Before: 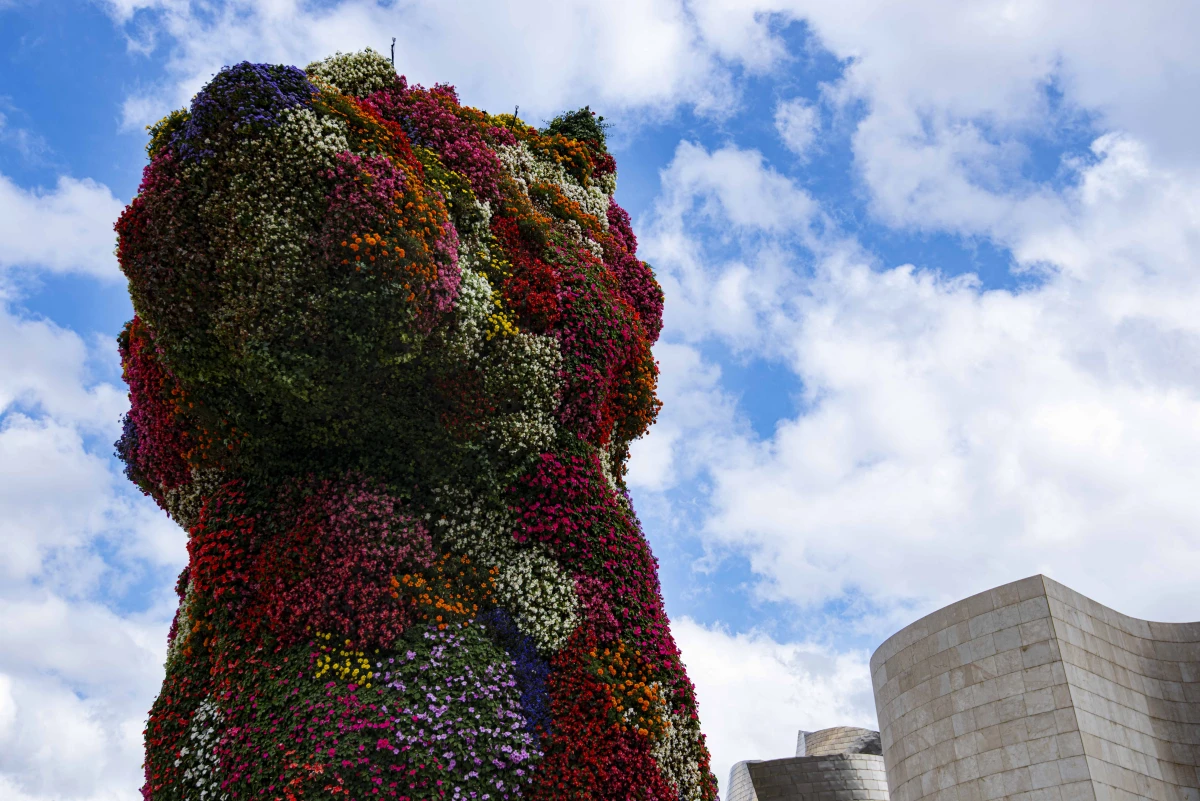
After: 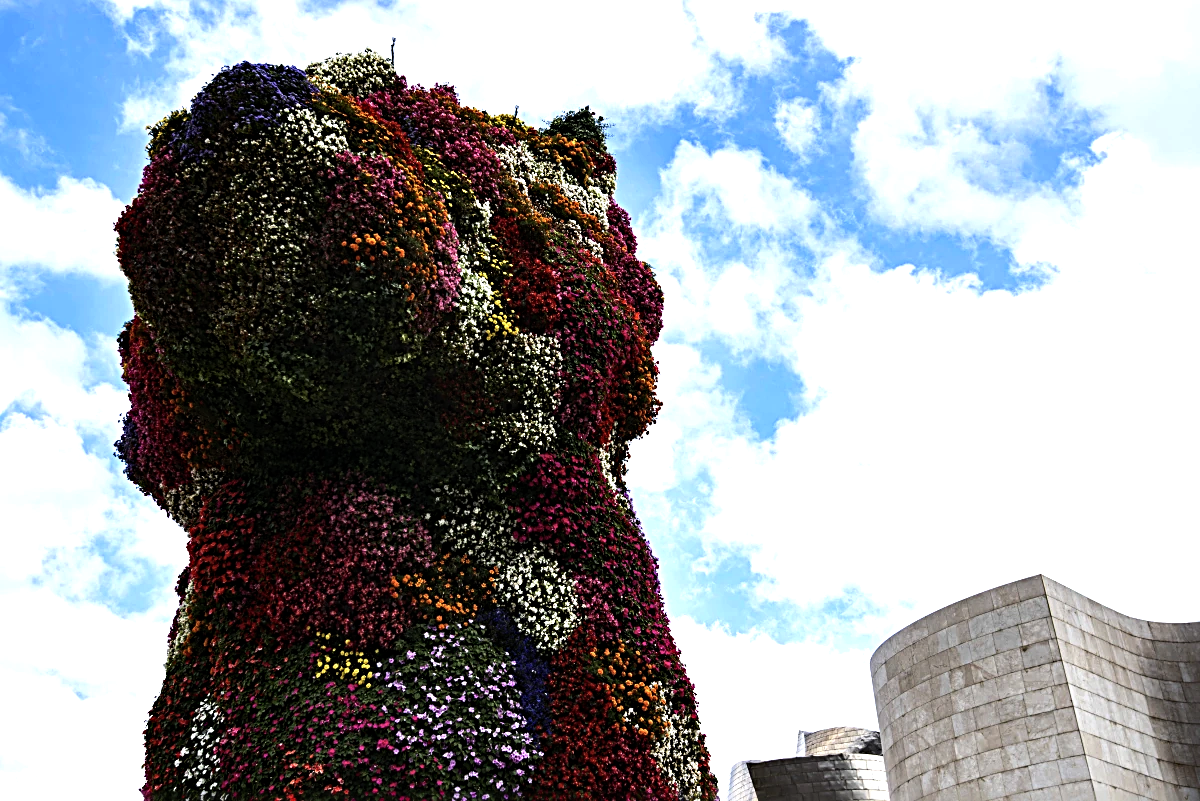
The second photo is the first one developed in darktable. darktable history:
tone equalizer: -8 EV -1.08 EV, -7 EV -1.01 EV, -6 EV -0.867 EV, -5 EV -0.578 EV, -3 EV 0.578 EV, -2 EV 0.867 EV, -1 EV 1.01 EV, +0 EV 1.08 EV, edges refinement/feathering 500, mask exposure compensation -1.57 EV, preserve details no
sharpen: radius 4
